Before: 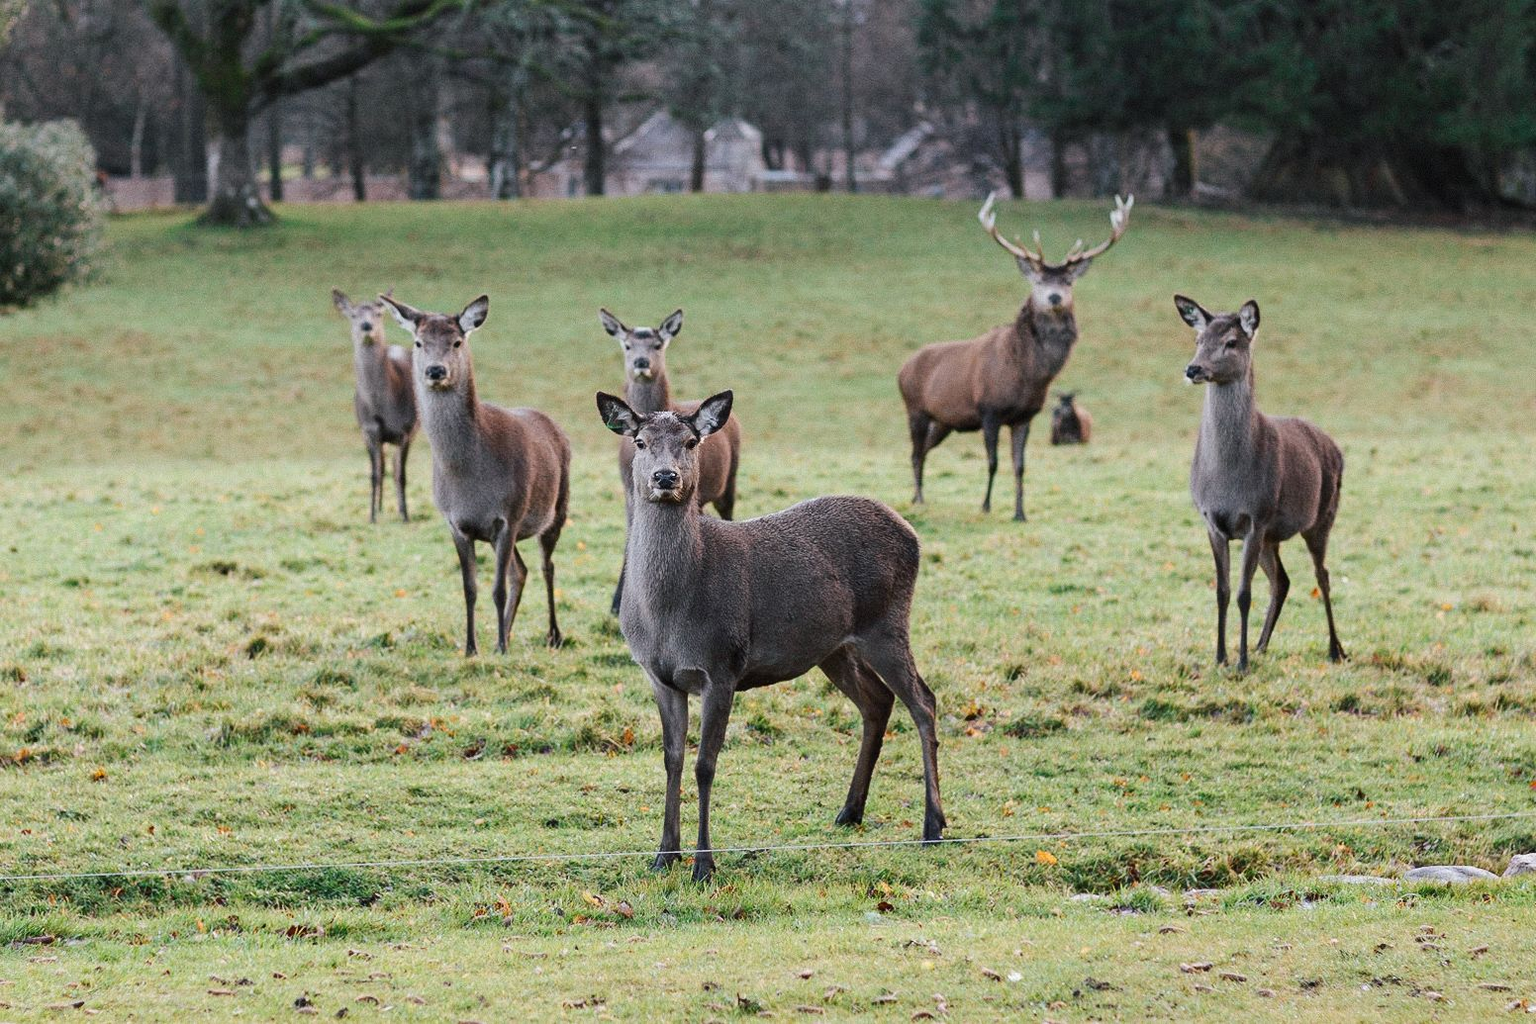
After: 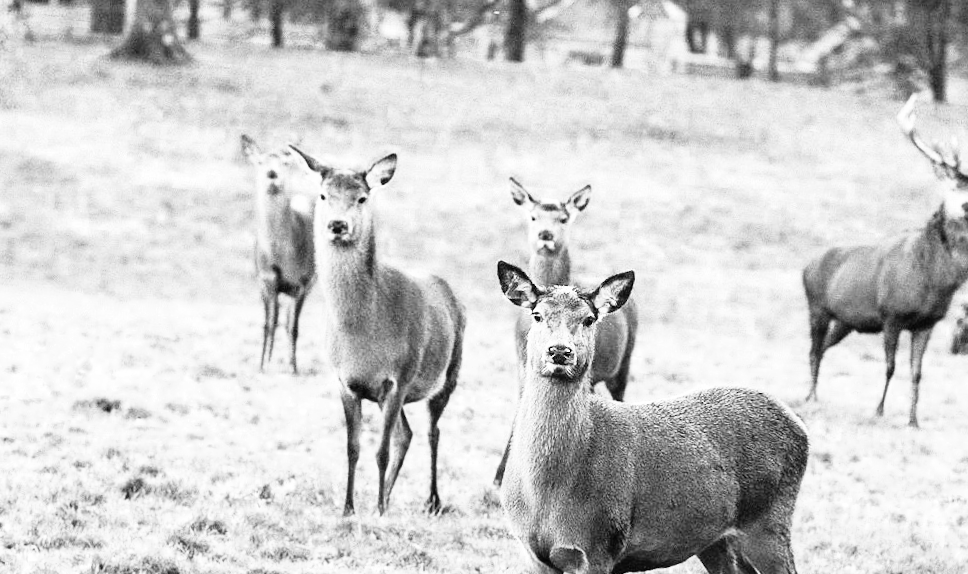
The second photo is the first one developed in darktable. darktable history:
color zones: curves: ch0 [(0.002, 0.429) (0.121, 0.212) (0.198, 0.113) (0.276, 0.344) (0.331, 0.541) (0.41, 0.56) (0.482, 0.289) (0.619, 0.227) (0.721, 0.18) (0.821, 0.435) (0.928, 0.555) (1, 0.587)]; ch1 [(0, 0) (0.143, 0) (0.286, 0) (0.429, 0) (0.571, 0) (0.714, 0) (0.857, 0)]
exposure: exposure 0.556 EV, compensate highlight preservation false
crop and rotate: angle -4.99°, left 2.122%, top 6.945%, right 27.566%, bottom 30.519%
base curve: curves: ch0 [(0, 0) (0.012, 0.01) (0.073, 0.168) (0.31, 0.711) (0.645, 0.957) (1, 1)], preserve colors none
